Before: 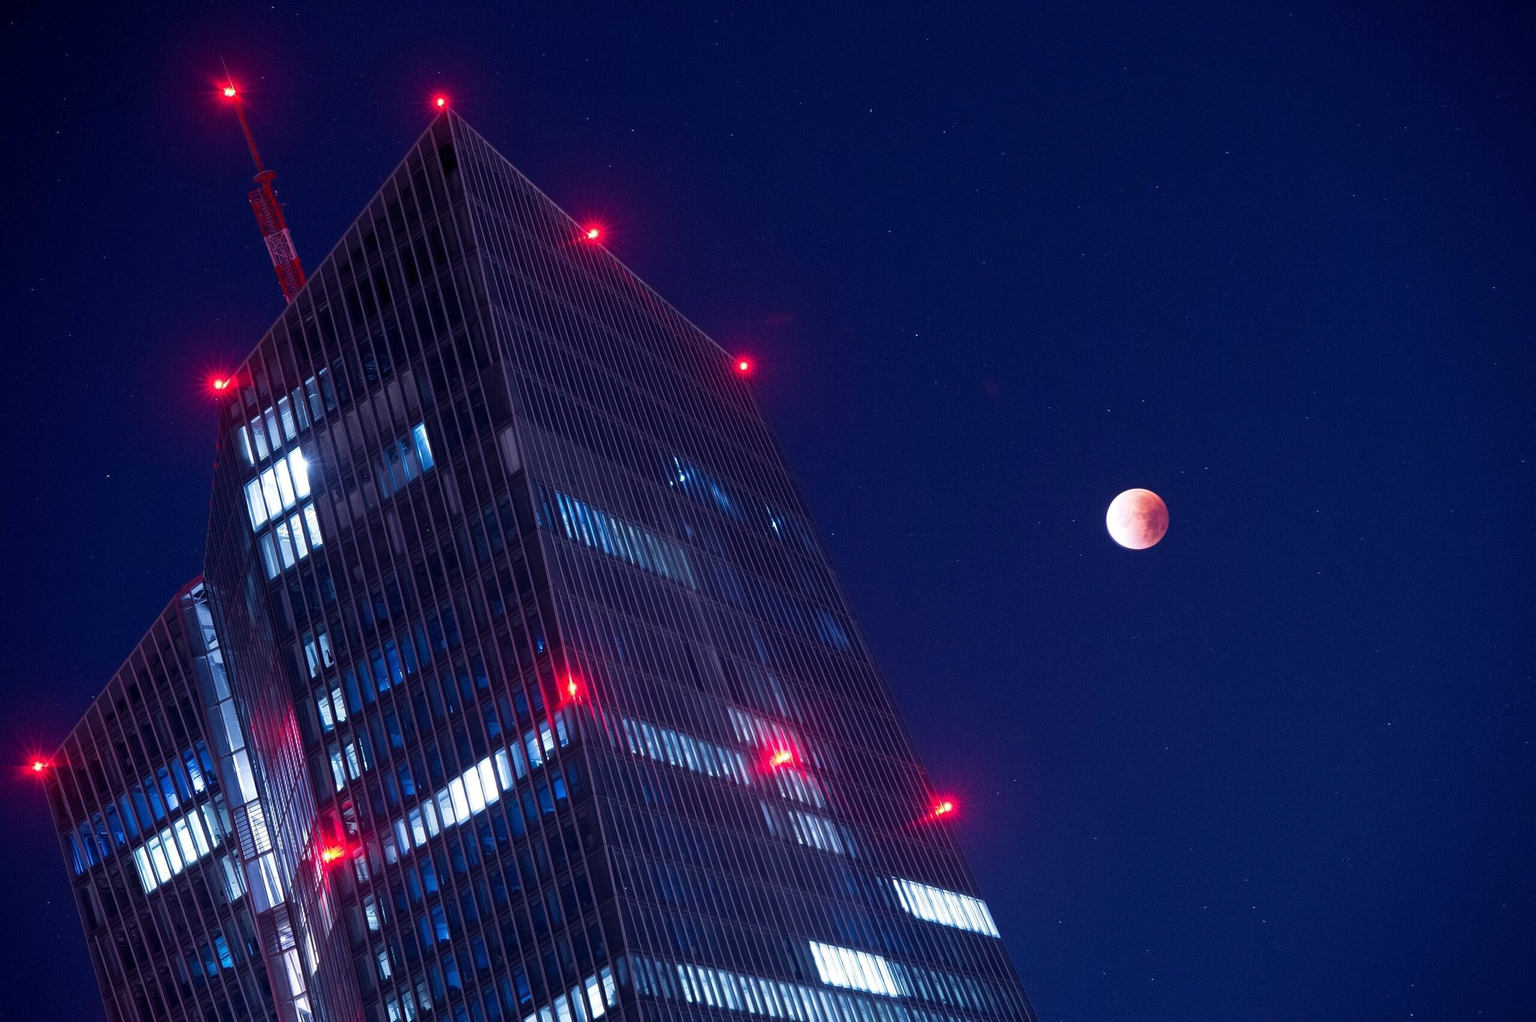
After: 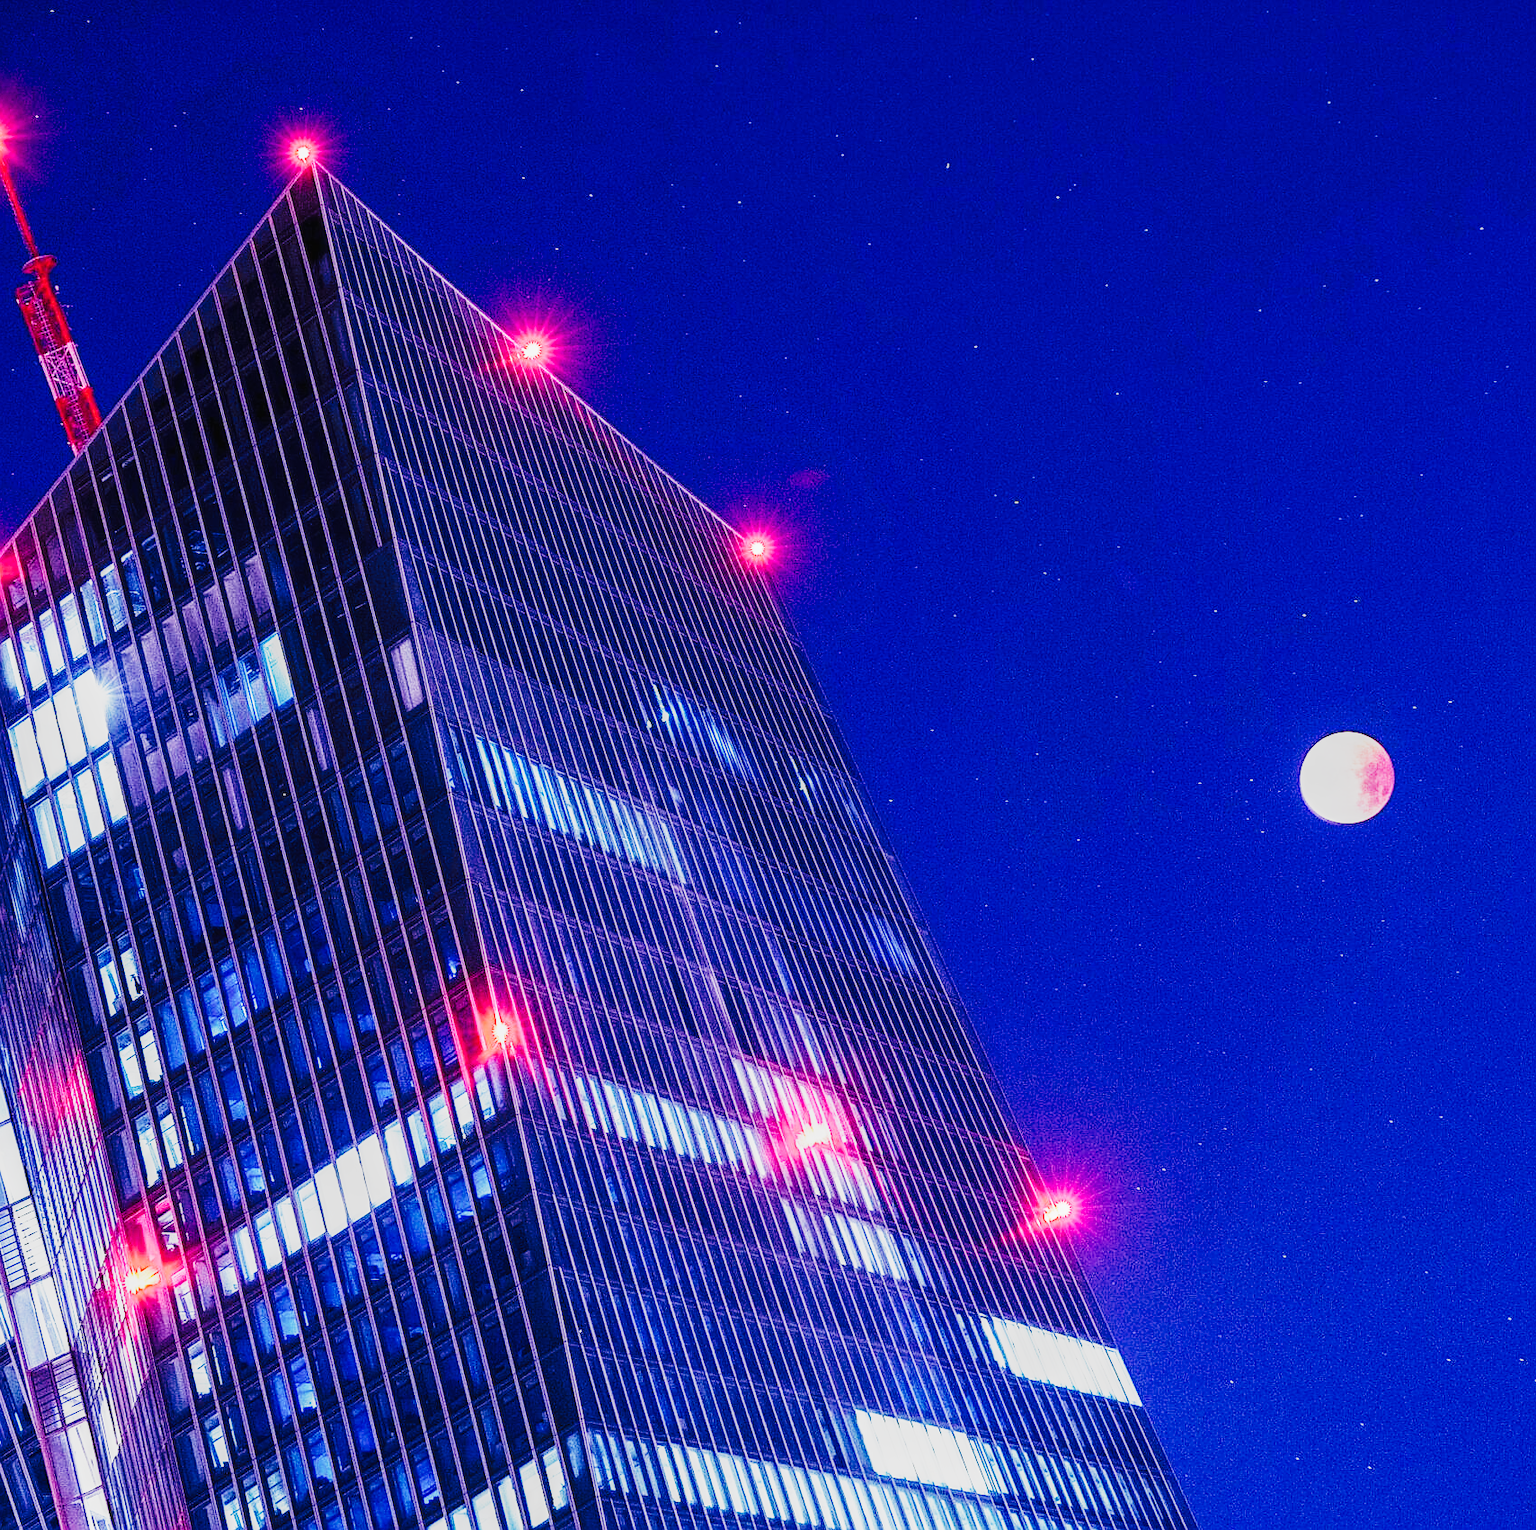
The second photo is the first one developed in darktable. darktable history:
local contrast: on, module defaults
sharpen: on, module defaults
tone curve: curves: ch0 [(0, 0.019) (0.204, 0.162) (0.491, 0.519) (0.748, 0.765) (1, 0.919)]; ch1 [(0, 0) (0.179, 0.173) (0.322, 0.32) (0.442, 0.447) (0.496, 0.504) (0.566, 0.585) (0.761, 0.803) (1, 1)]; ch2 [(0, 0) (0.434, 0.447) (0.483, 0.487) (0.555, 0.563) (0.697, 0.68) (1, 1)], preserve colors none
base curve: curves: ch0 [(0, 0) (0.007, 0.004) (0.027, 0.03) (0.046, 0.07) (0.207, 0.54) (0.442, 0.872) (0.673, 0.972) (1, 1)], preserve colors none
color zones: curves: ch1 [(0, 0.469) (0.001, 0.469) (0.12, 0.446) (0.248, 0.469) (0.5, 0.5) (0.748, 0.5) (0.999, 0.469) (1, 0.469)]
crop and rotate: left 15.534%, right 17.695%
exposure: exposure 1 EV, compensate exposure bias true, compensate highlight preservation false
